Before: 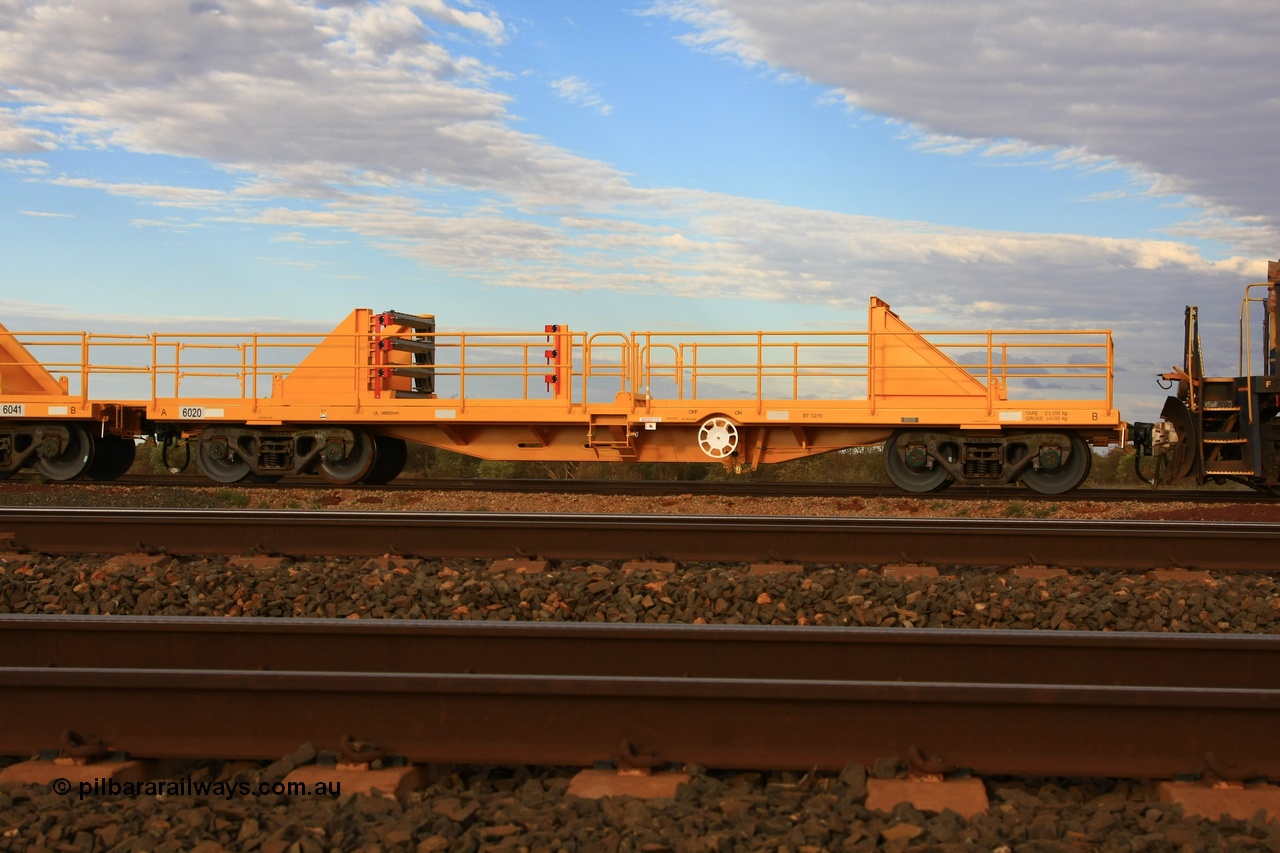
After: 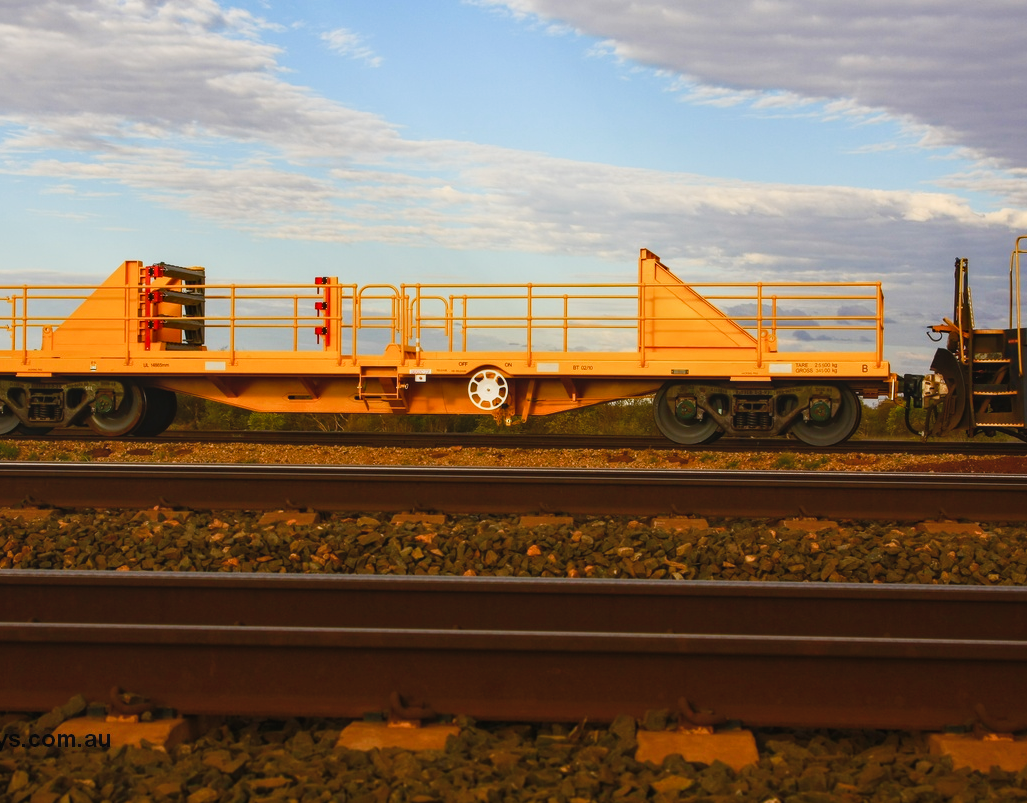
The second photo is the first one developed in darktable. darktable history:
local contrast: on, module defaults
tone curve: curves: ch0 [(0, 0.045) (0.155, 0.169) (0.46, 0.466) (0.751, 0.788) (1, 0.961)]; ch1 [(0, 0) (0.43, 0.408) (0.472, 0.469) (0.505, 0.503) (0.553, 0.563) (0.592, 0.581) (0.631, 0.625) (1, 1)]; ch2 [(0, 0) (0.505, 0.495) (0.55, 0.557) (0.583, 0.573) (1, 1)], preserve colors none
color balance rgb: linear chroma grading › shadows 31.783%, linear chroma grading › global chroma -2.166%, linear chroma grading › mid-tones 4.401%, perceptual saturation grading › global saturation 20%, perceptual saturation grading › highlights -25.634%, perceptual saturation grading › shadows 24.332%
crop and rotate: left 18.033%, top 5.784%, right 1.697%
